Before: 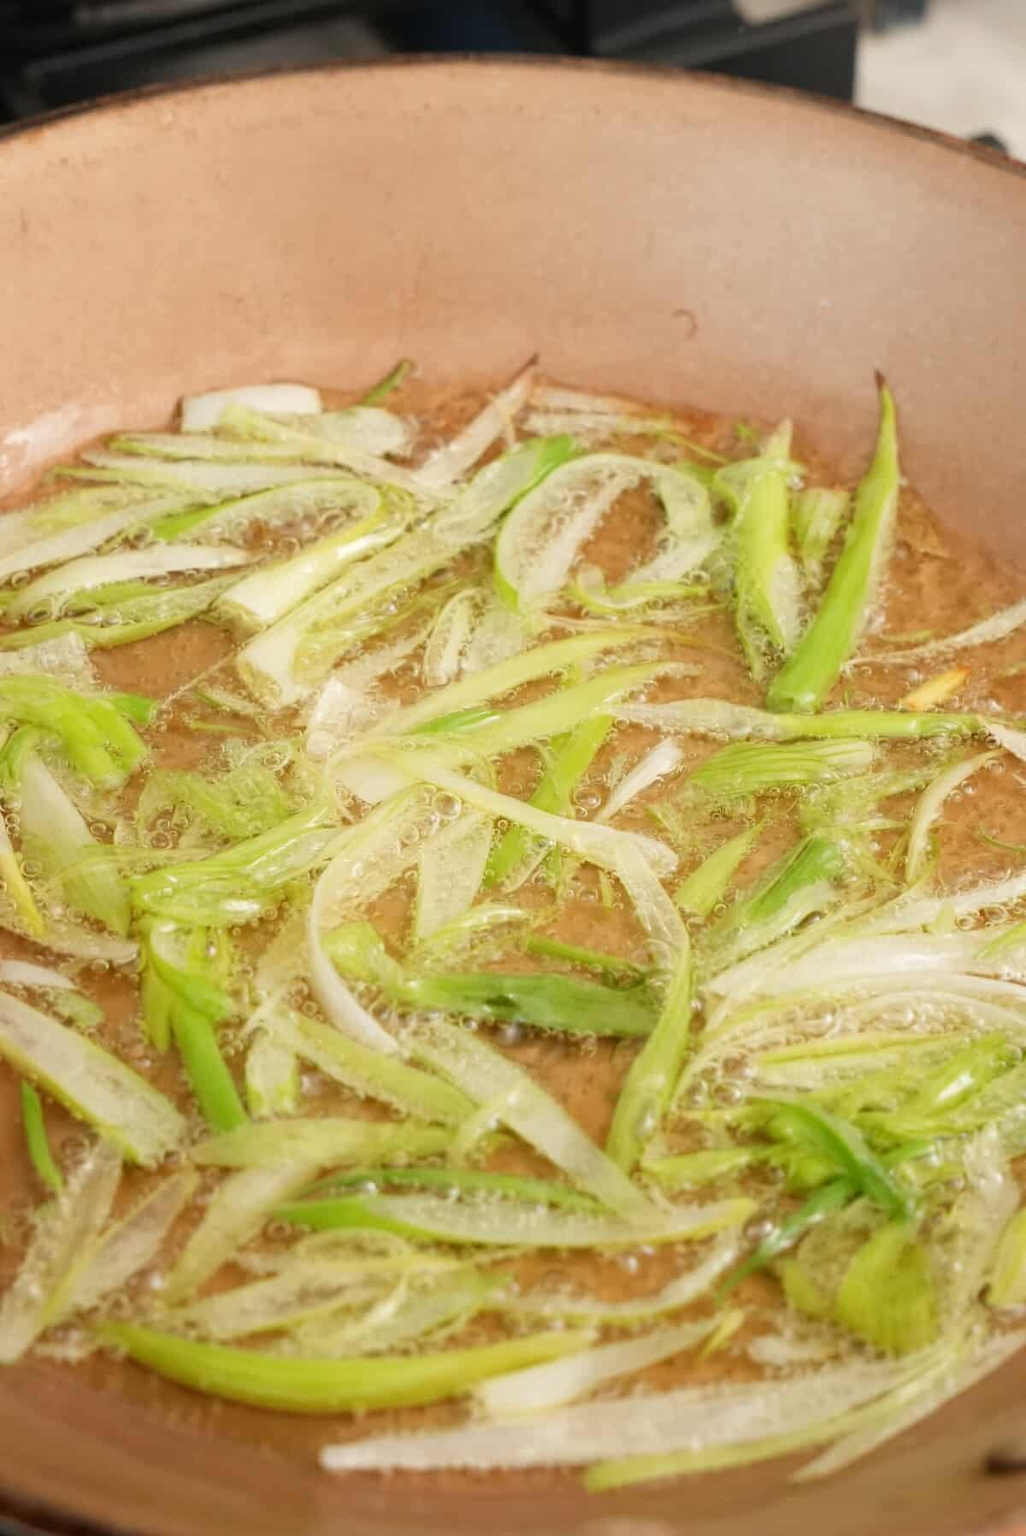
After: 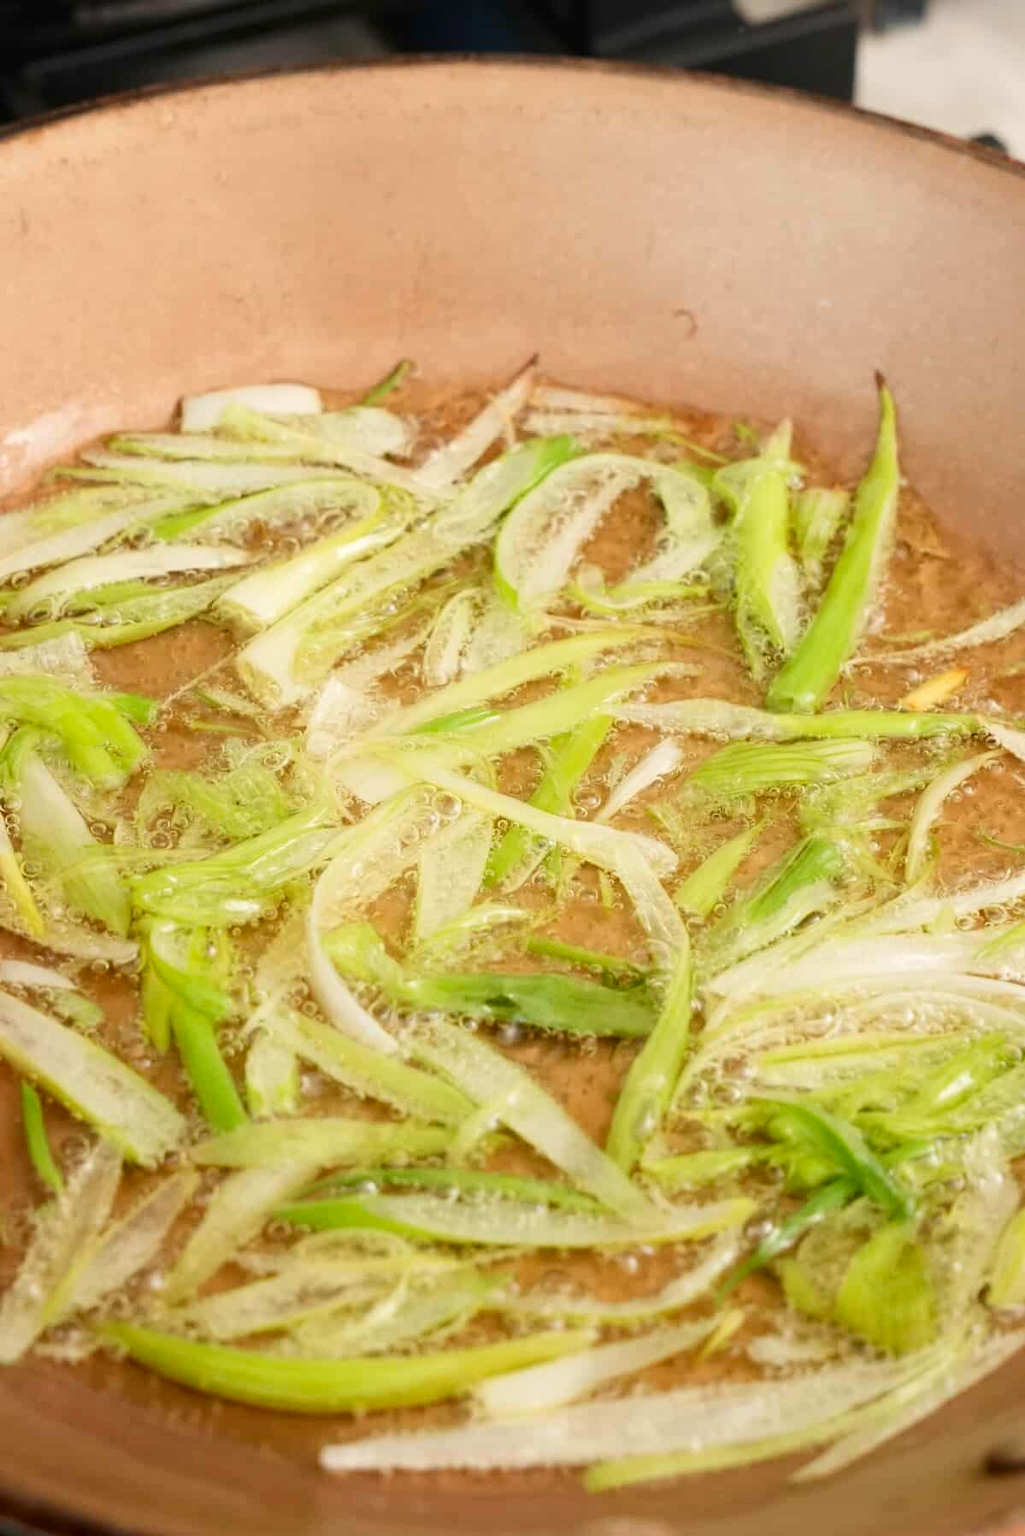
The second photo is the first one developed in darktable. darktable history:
contrast brightness saturation: contrast 0.155, brightness -0.013, saturation 0.1
